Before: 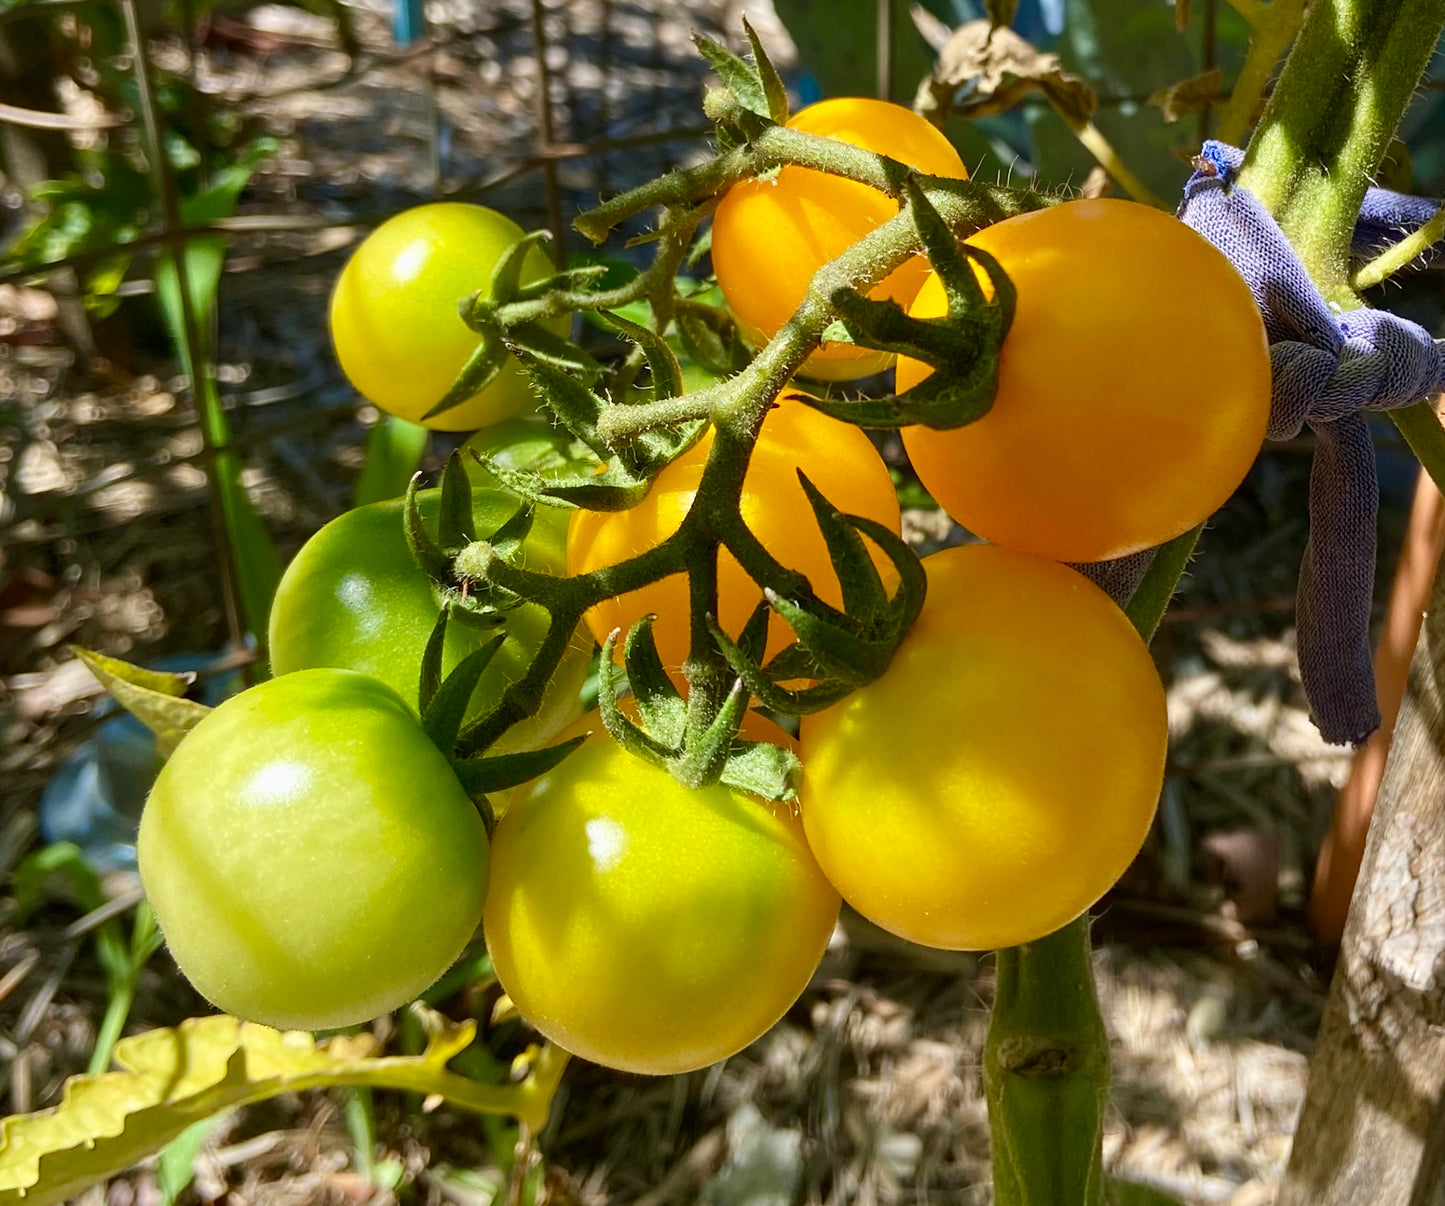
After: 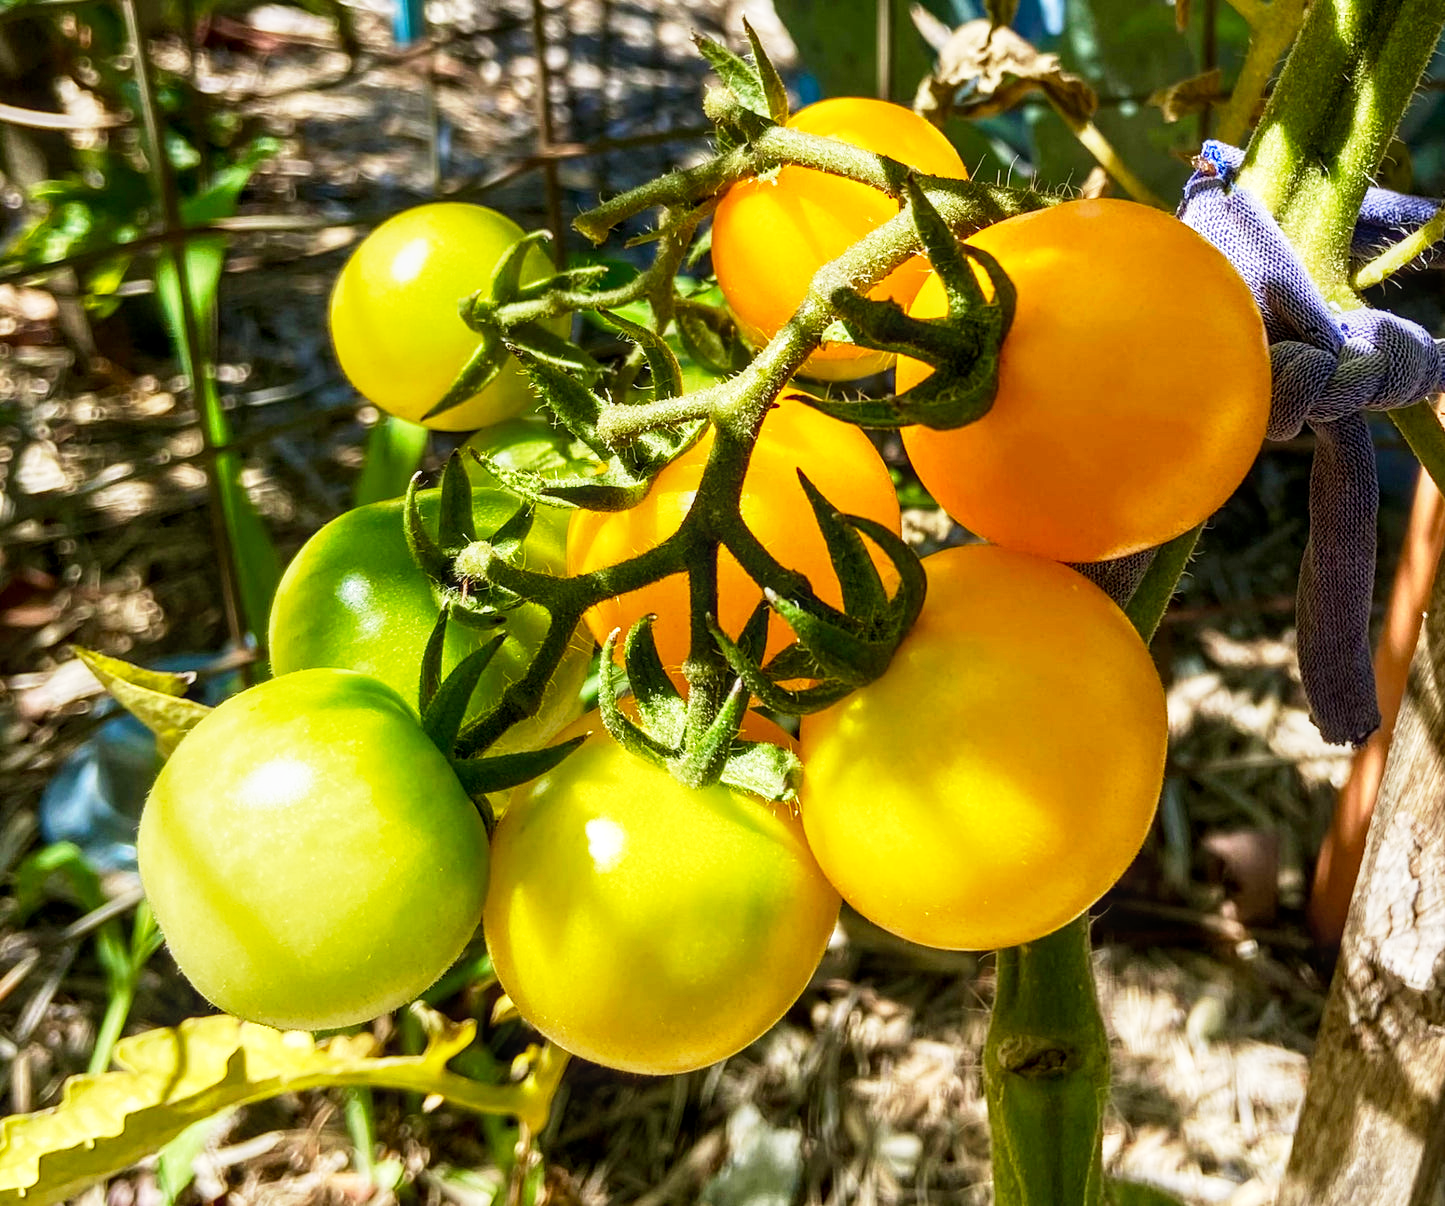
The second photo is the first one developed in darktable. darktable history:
base curve: curves: ch0 [(0, 0) (0.005, 0.002) (0.193, 0.295) (0.399, 0.664) (0.75, 0.928) (1, 1)], preserve colors none
local contrast: on, module defaults
